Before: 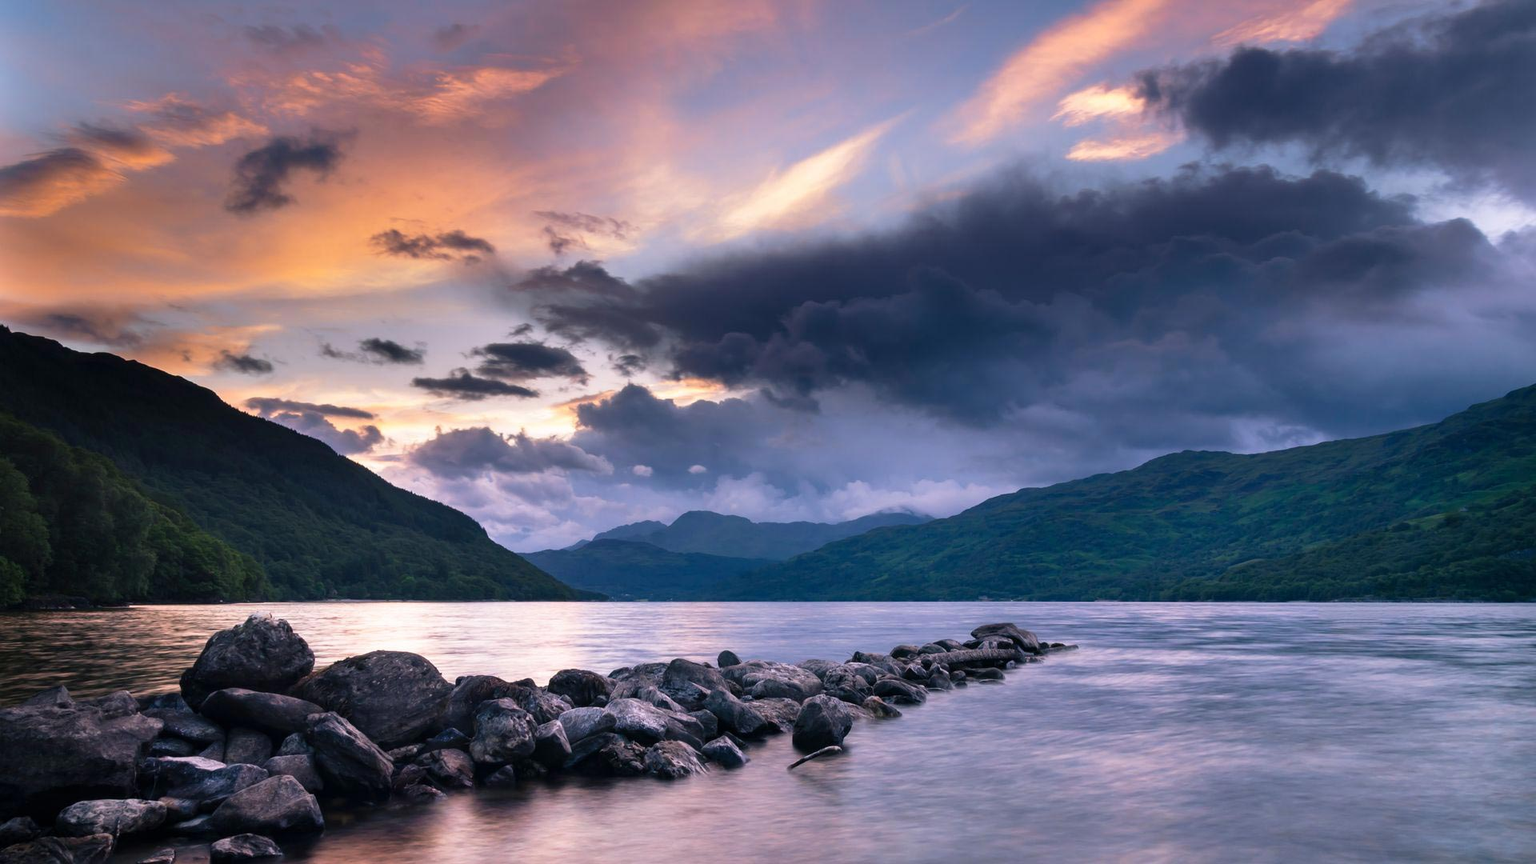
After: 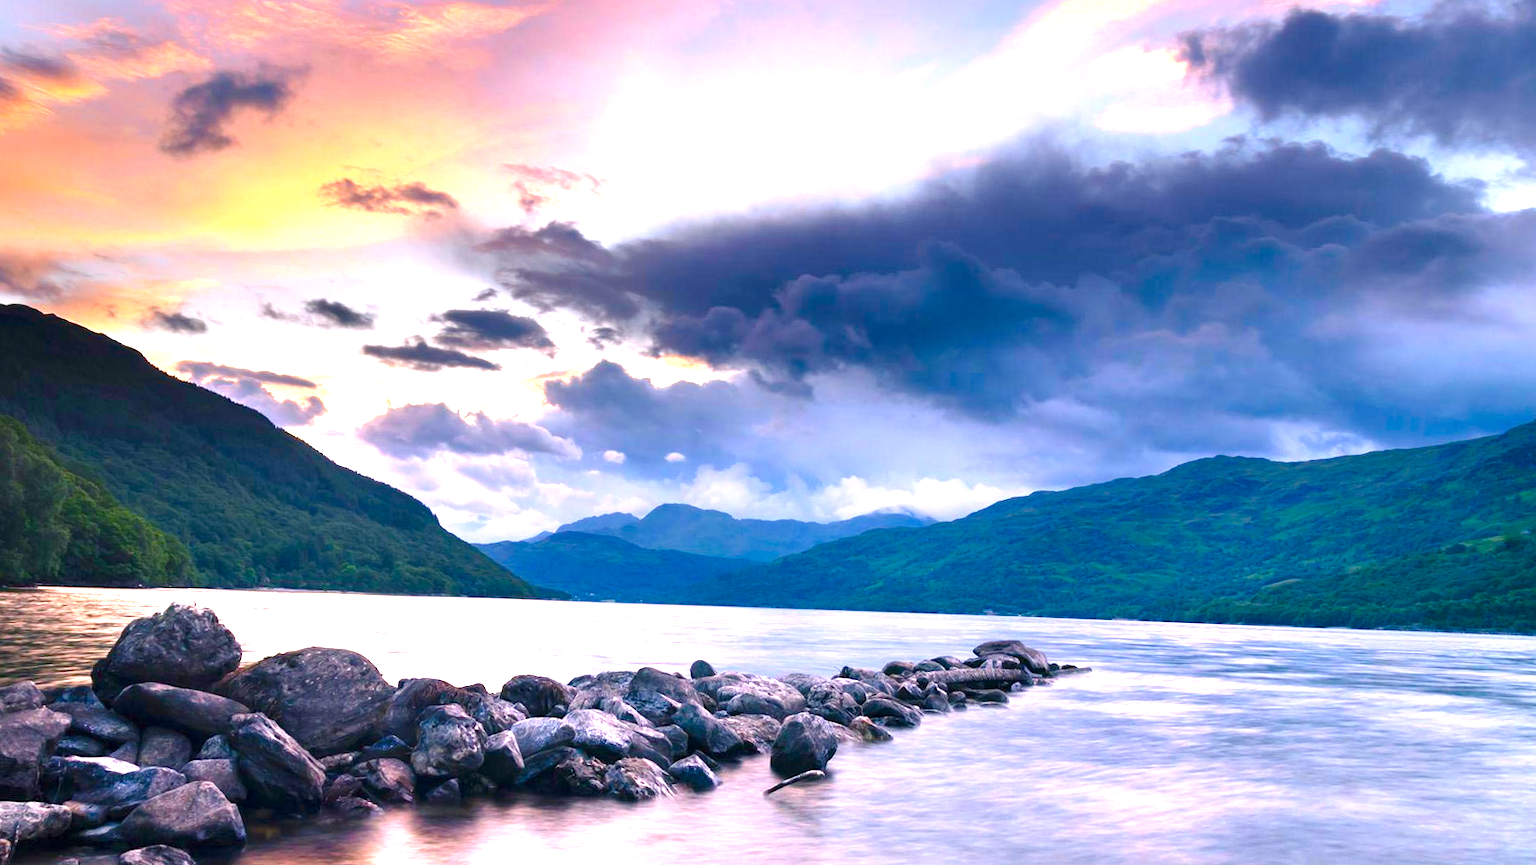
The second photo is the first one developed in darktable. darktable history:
crop and rotate: angle -2.01°, left 3.162%, top 3.809%, right 1.453%, bottom 0.579%
exposure: black level correction 0, exposure 1.464 EV, compensate highlight preservation false
color balance rgb: perceptual saturation grading › global saturation 20%, perceptual saturation grading › highlights -14.265%, perceptual saturation grading › shadows 49.822%, global vibrance 20%
color calibration: x 0.343, y 0.356, temperature 5115.41 K
